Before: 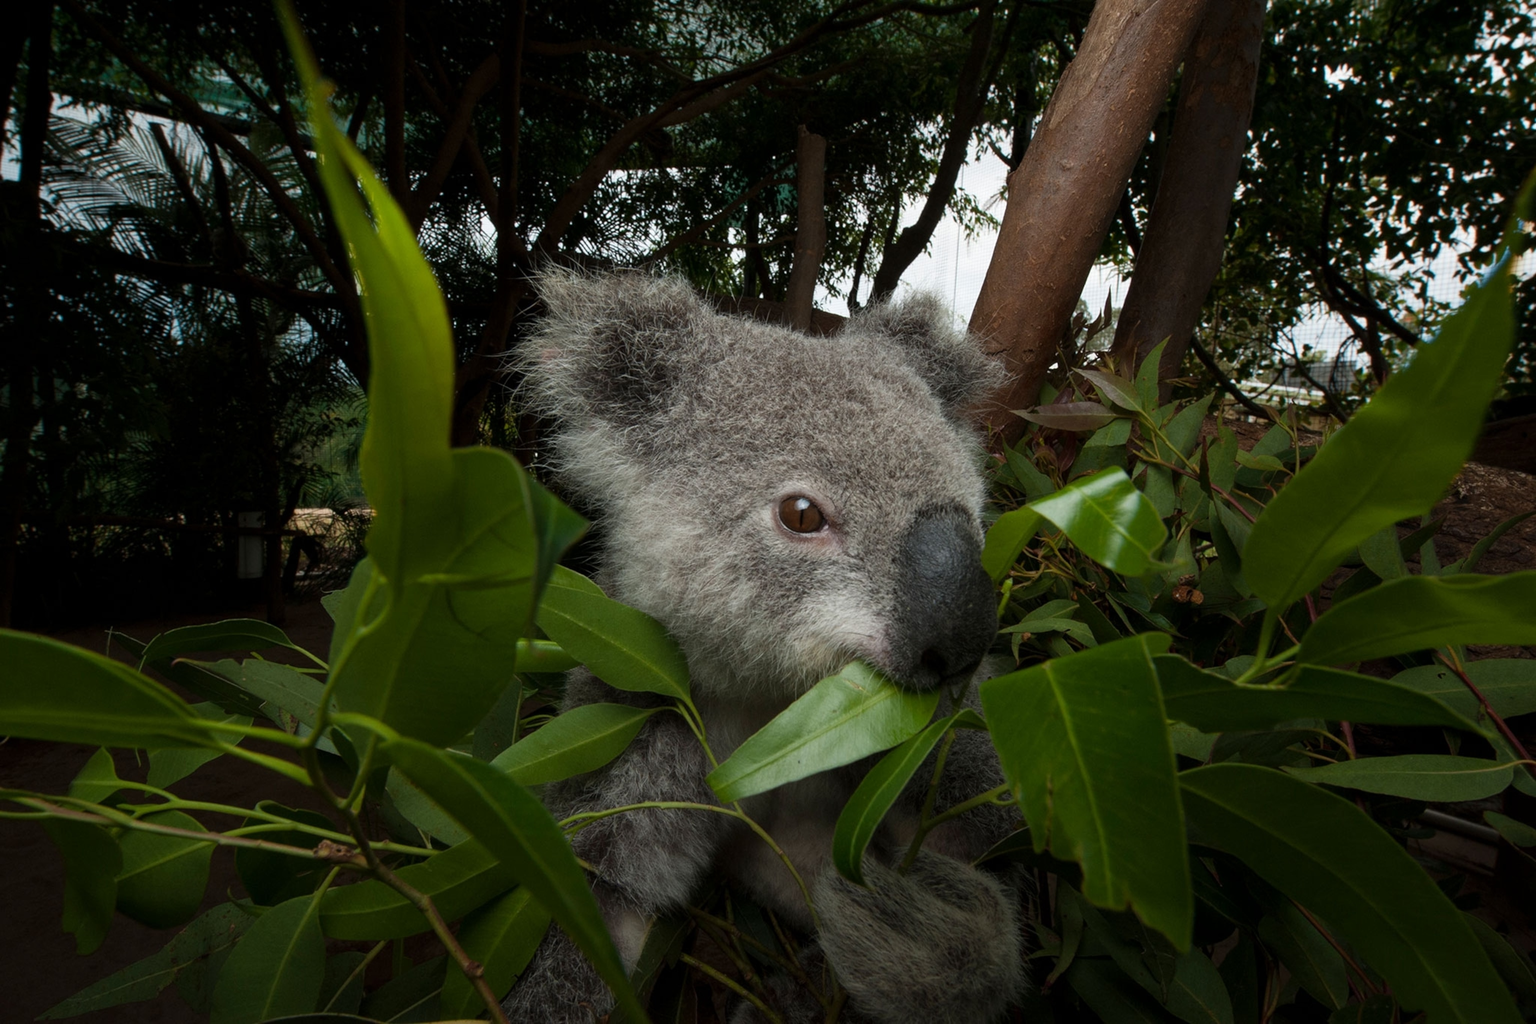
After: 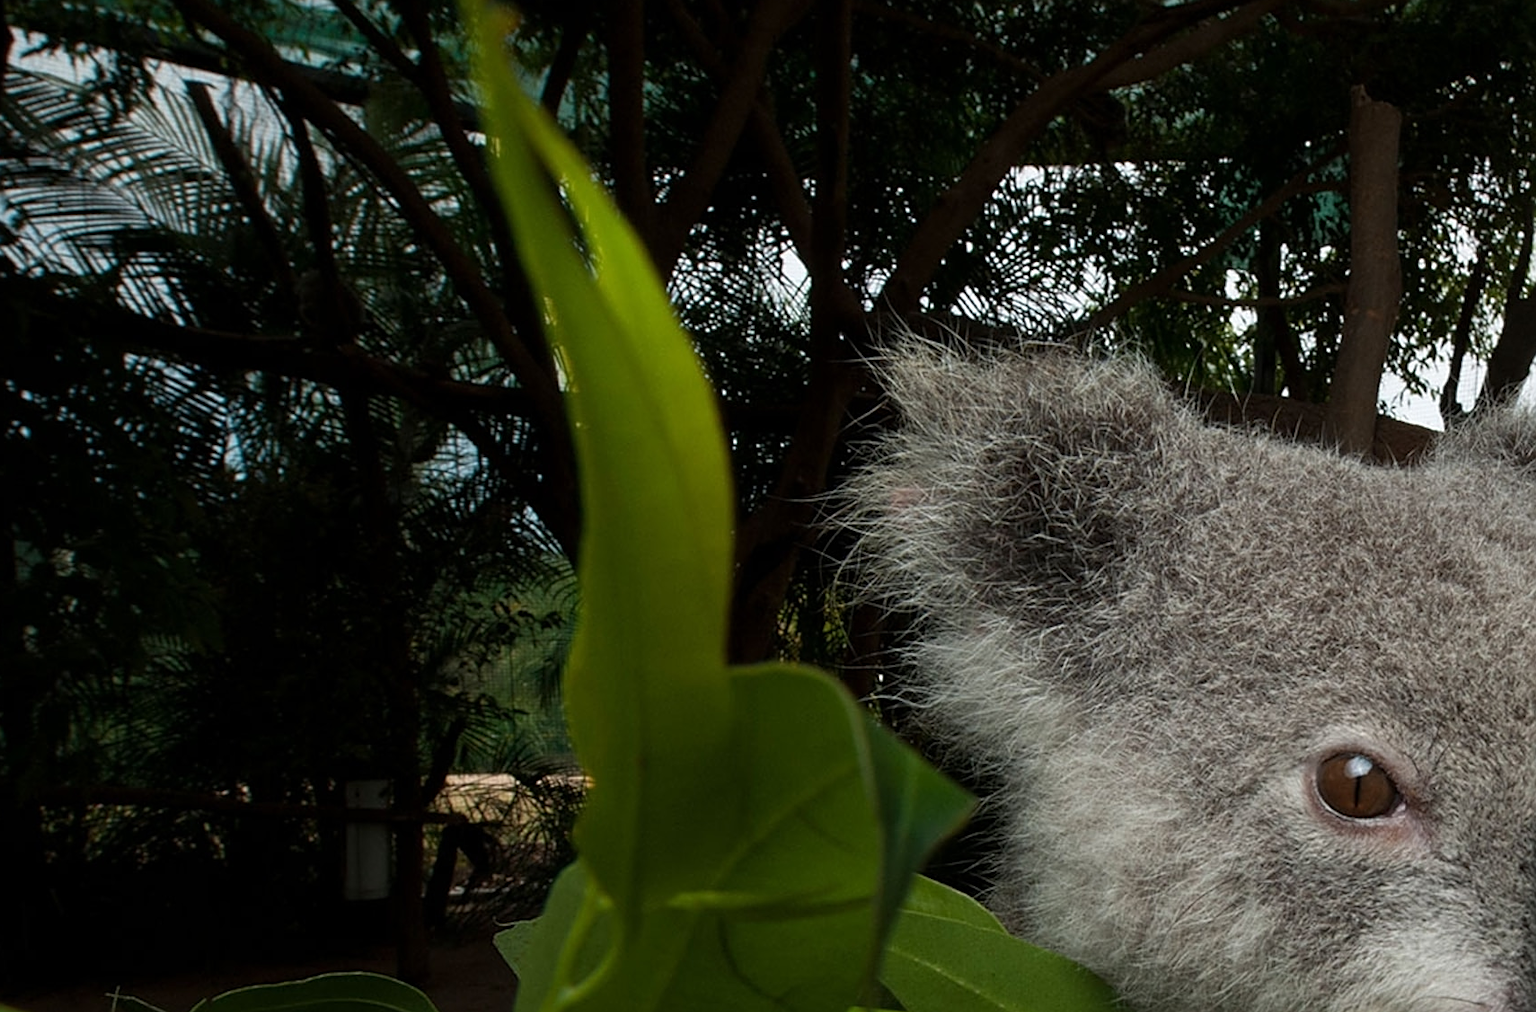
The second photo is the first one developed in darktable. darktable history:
sharpen: on, module defaults
crop and rotate: left 3.019%, top 7.613%, right 41.309%, bottom 37.335%
